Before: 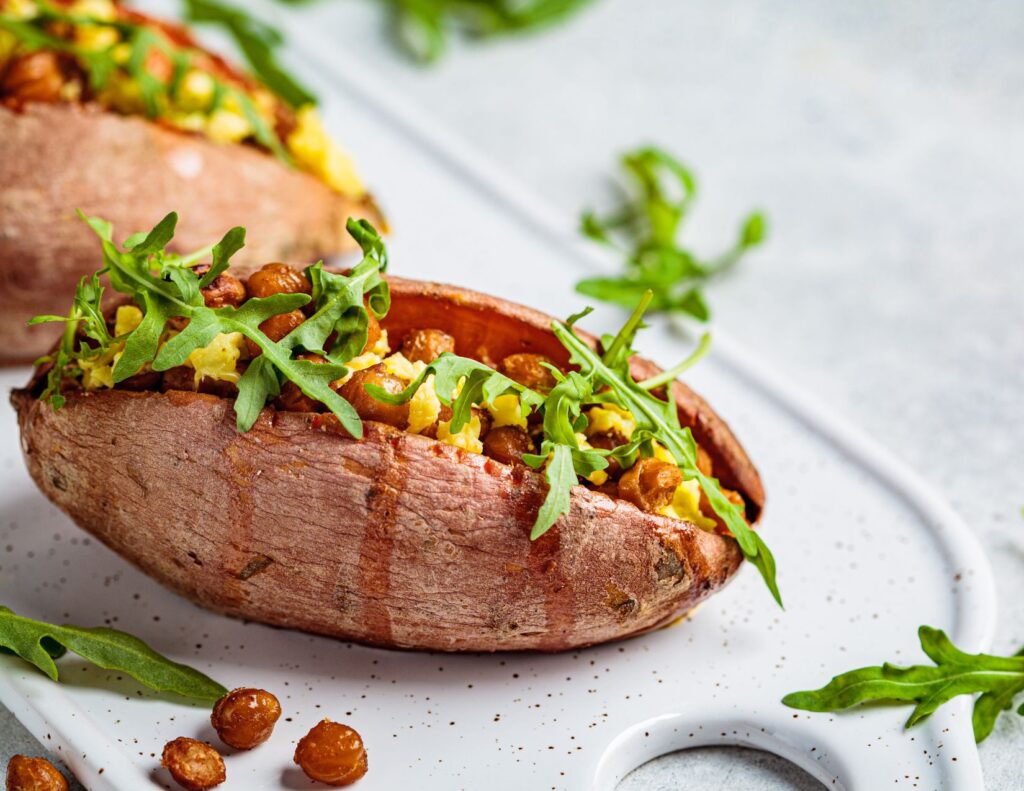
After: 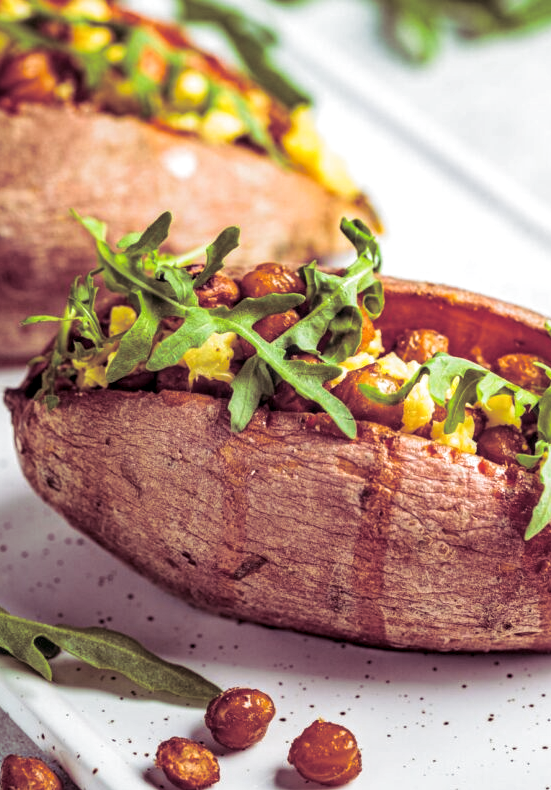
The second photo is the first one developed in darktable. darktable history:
exposure: exposure 0.2 EV, compensate highlight preservation false
local contrast: on, module defaults
crop: left 0.587%, right 45.588%, bottom 0.086%
split-toning: shadows › hue 316.8°, shadows › saturation 0.47, highlights › hue 201.6°, highlights › saturation 0, balance -41.97, compress 28.01%
